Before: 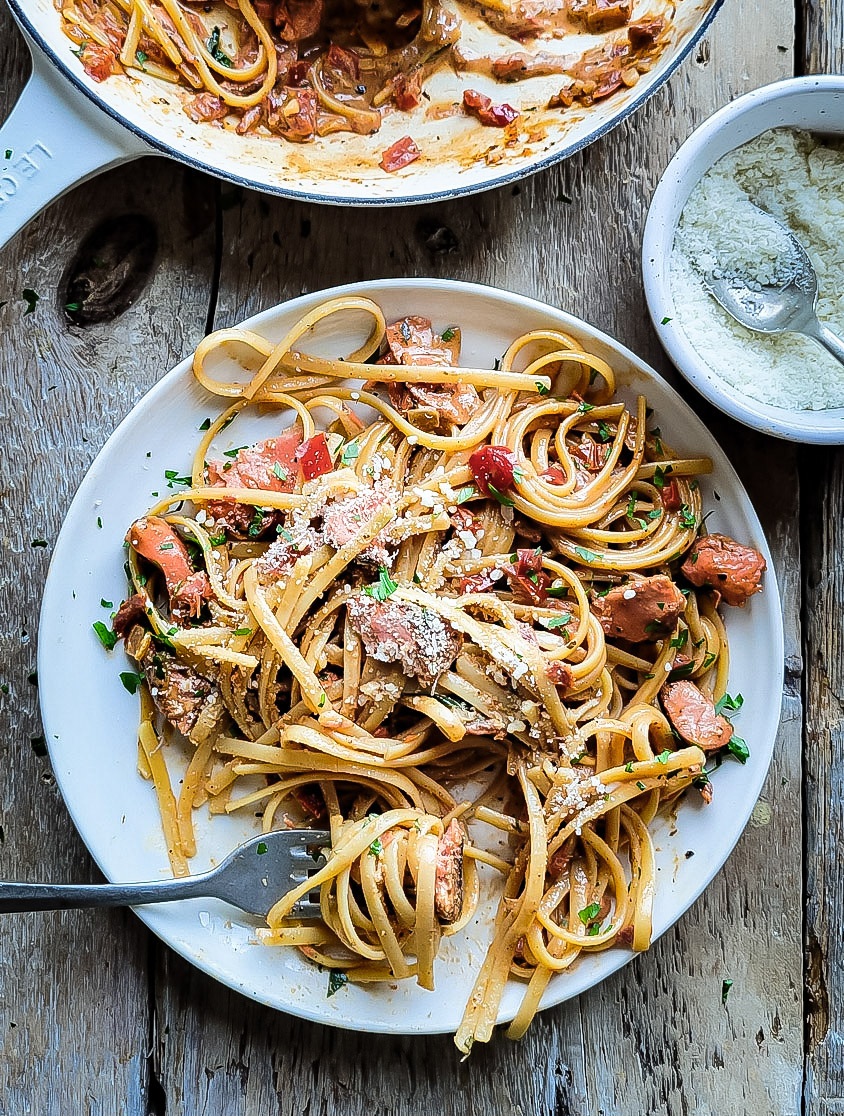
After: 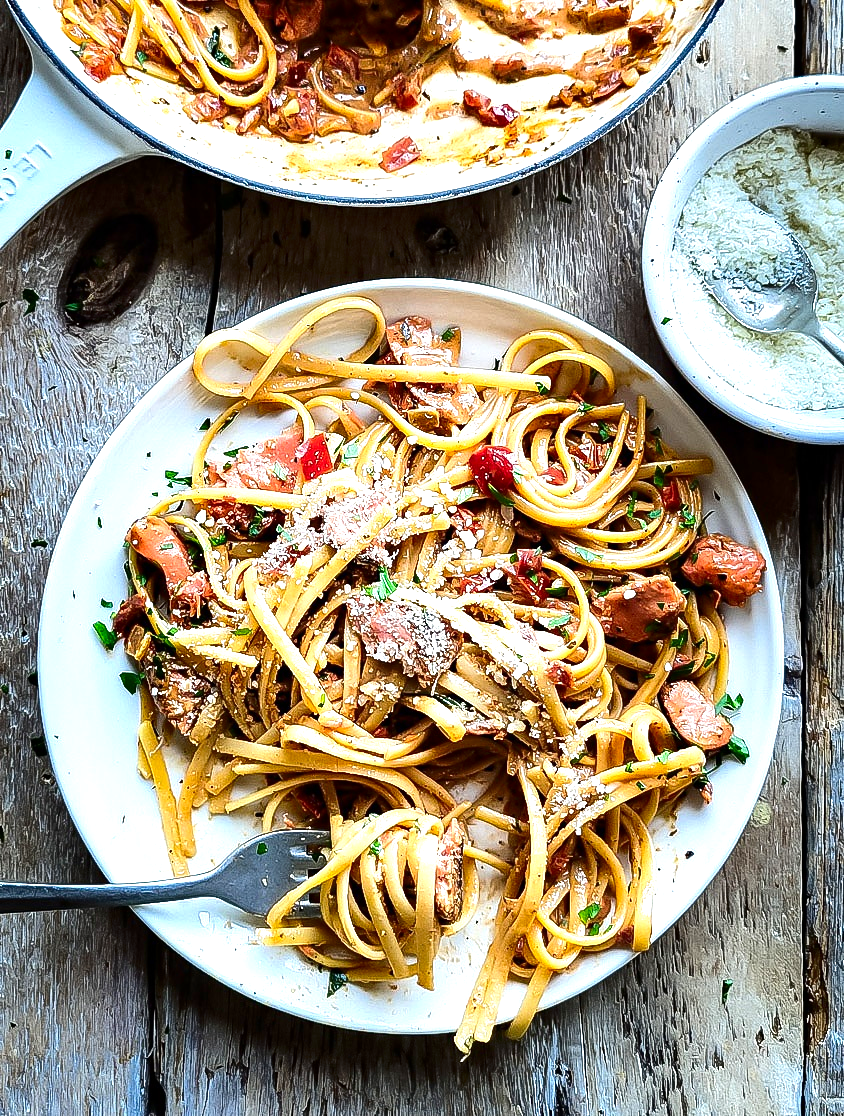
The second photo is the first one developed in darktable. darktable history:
contrast brightness saturation: contrast 0.07, brightness -0.14, saturation 0.11
exposure: black level correction 0, exposure 0.7 EV, compensate exposure bias true, compensate highlight preservation false
